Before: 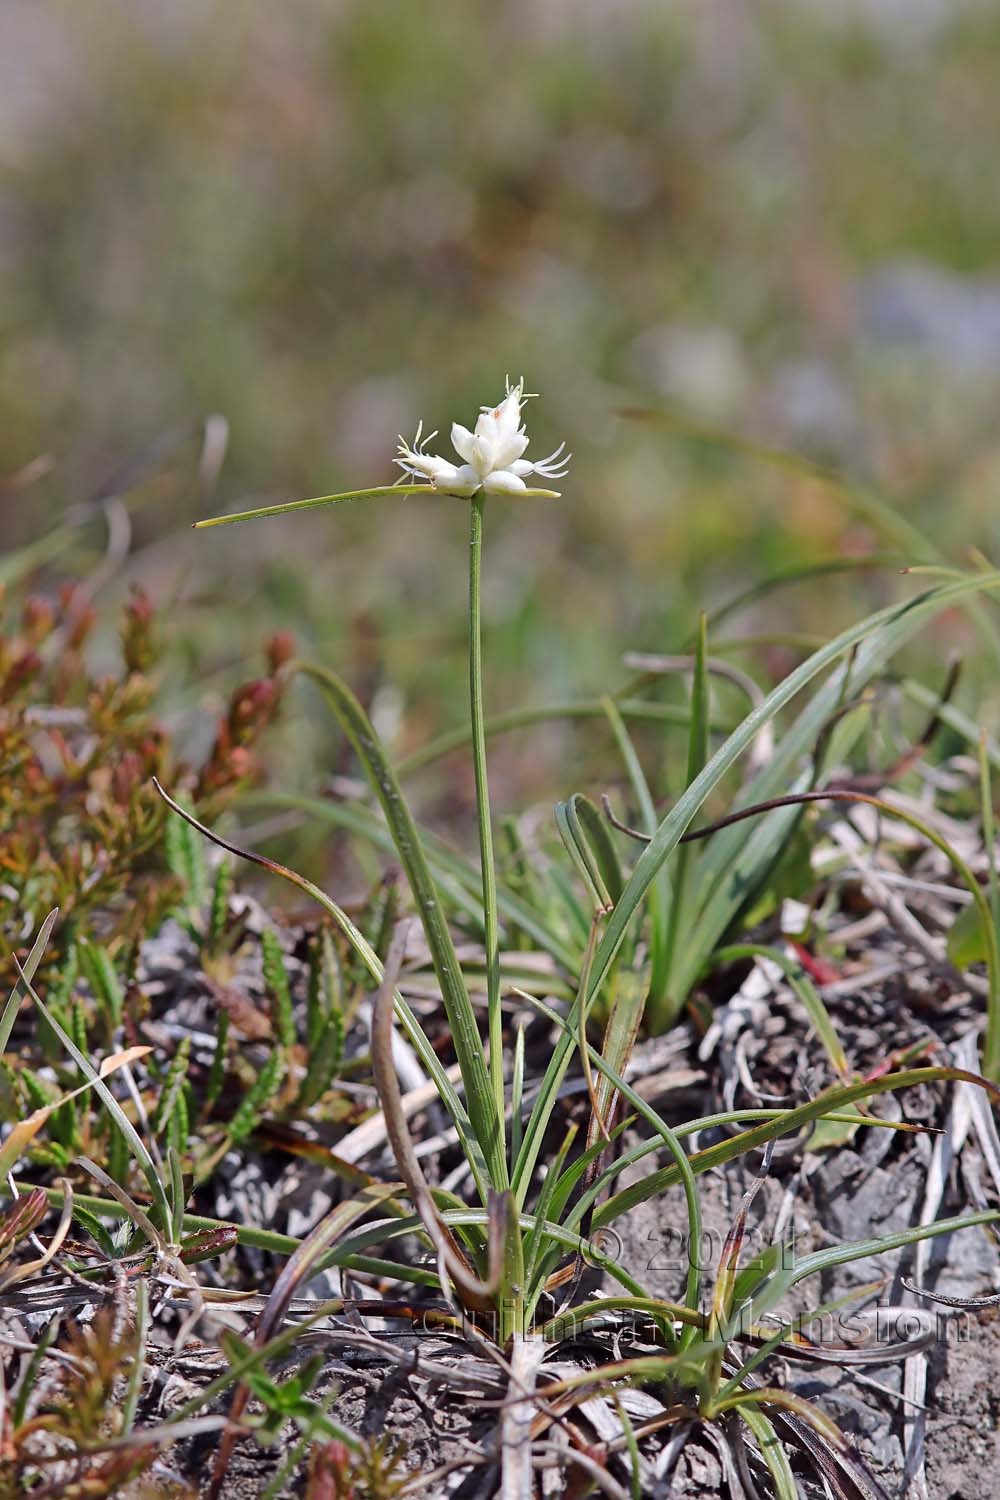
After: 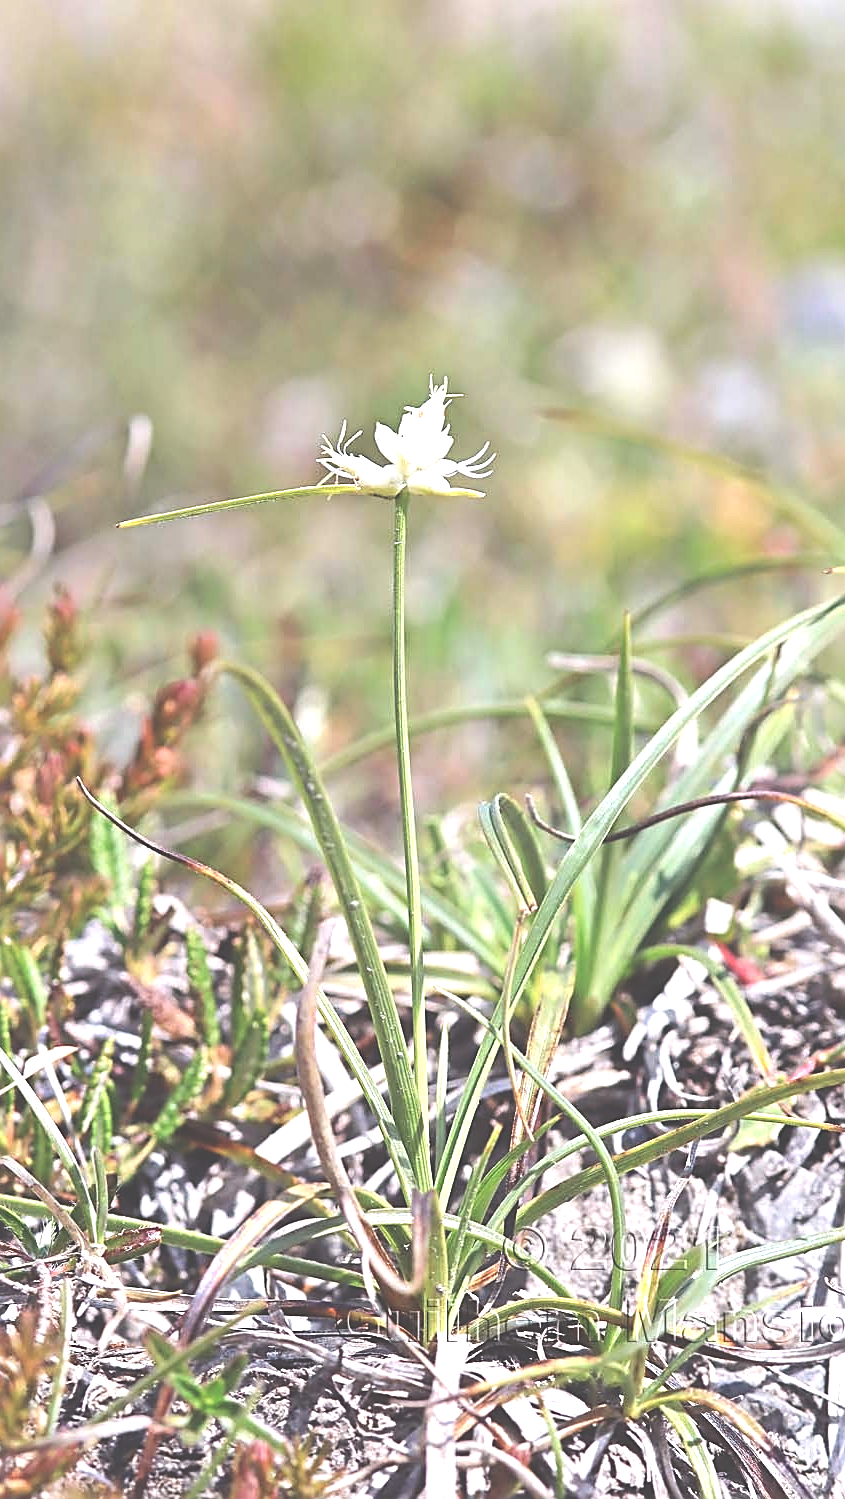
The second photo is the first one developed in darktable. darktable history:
crop: left 7.616%, right 7.807%
contrast brightness saturation: saturation -0.096
exposure: black level correction -0.024, exposure 1.397 EV, compensate exposure bias true, compensate highlight preservation false
sharpen: on, module defaults
